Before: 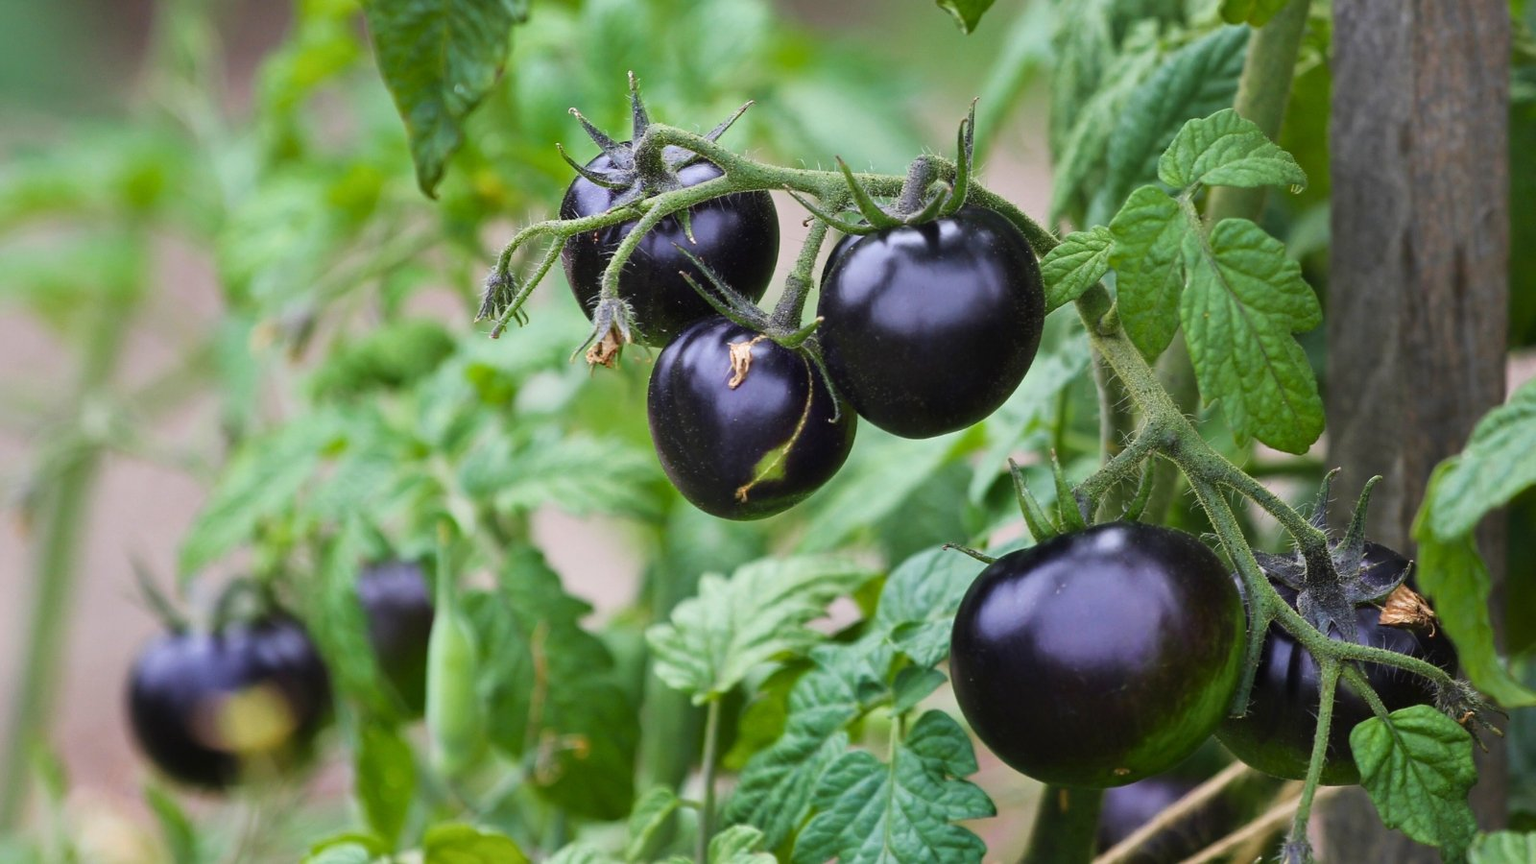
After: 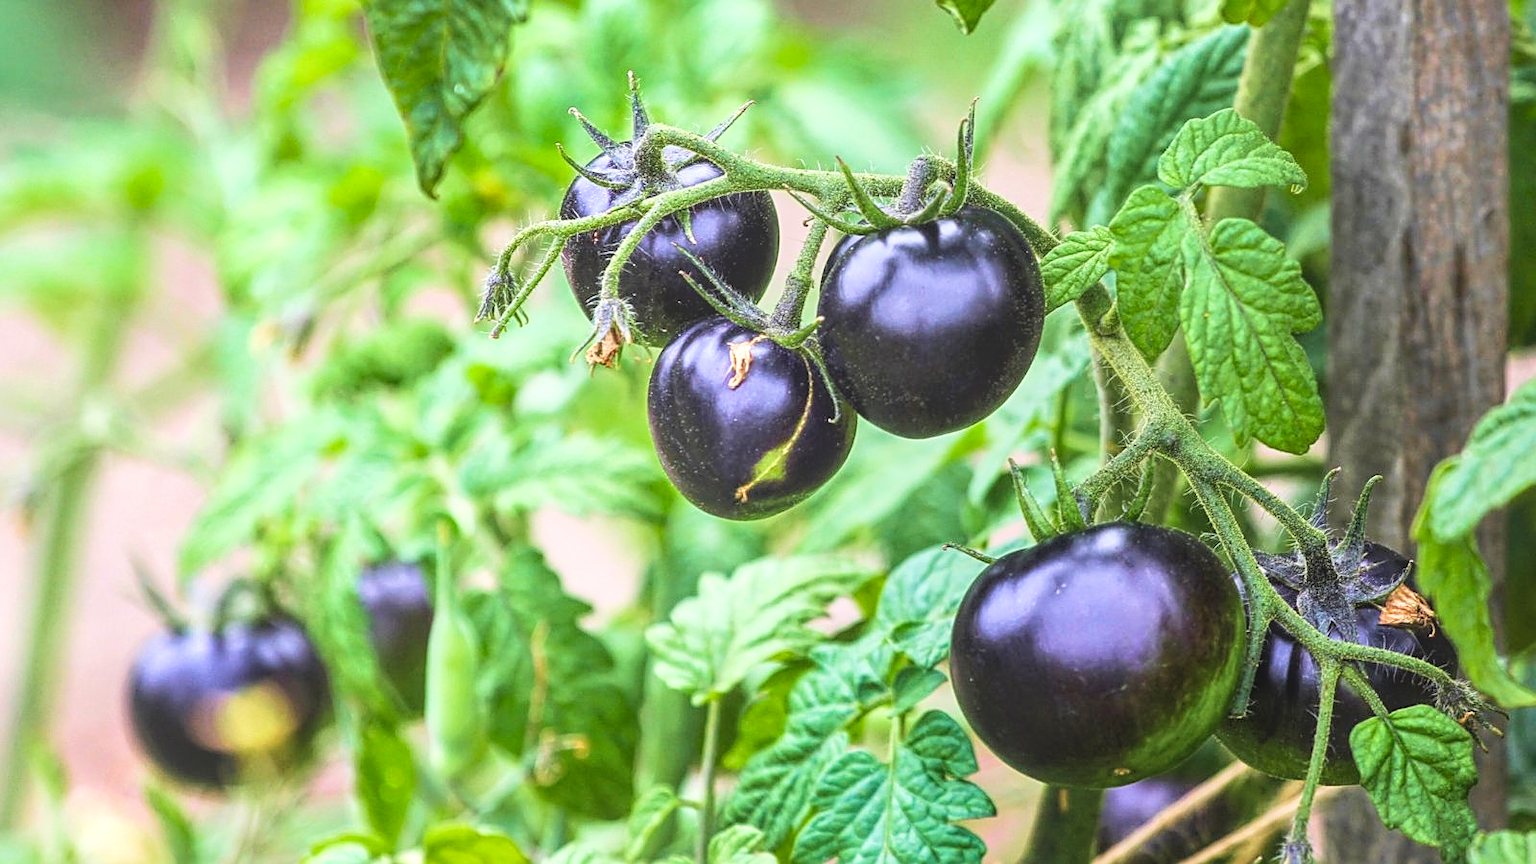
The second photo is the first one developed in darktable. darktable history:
tone curve: curves: ch0 [(0, 0) (0.051, 0.03) (0.096, 0.071) (0.241, 0.247) (0.455, 0.525) (0.594, 0.697) (0.741, 0.845) (0.871, 0.933) (1, 0.984)]; ch1 [(0, 0) (0.1, 0.038) (0.318, 0.243) (0.399, 0.351) (0.478, 0.469) (0.499, 0.499) (0.534, 0.549) (0.565, 0.594) (0.601, 0.634) (0.666, 0.7) (1, 1)]; ch2 [(0, 0) (0.453, 0.45) (0.479, 0.483) (0.504, 0.499) (0.52, 0.519) (0.541, 0.559) (0.592, 0.612) (0.824, 0.815) (1, 1)], color space Lab, linked channels, preserve colors none
local contrast: highlights 67%, shadows 33%, detail 167%, midtone range 0.2
sharpen: on, module defaults
contrast equalizer: octaves 7, y [[0.5, 0.5, 0.472, 0.5, 0.5, 0.5], [0.5 ×6], [0.5 ×6], [0 ×6], [0 ×6]], mix 0.208
exposure: black level correction 0.001, exposure 0.498 EV, compensate highlight preservation false
velvia: on, module defaults
